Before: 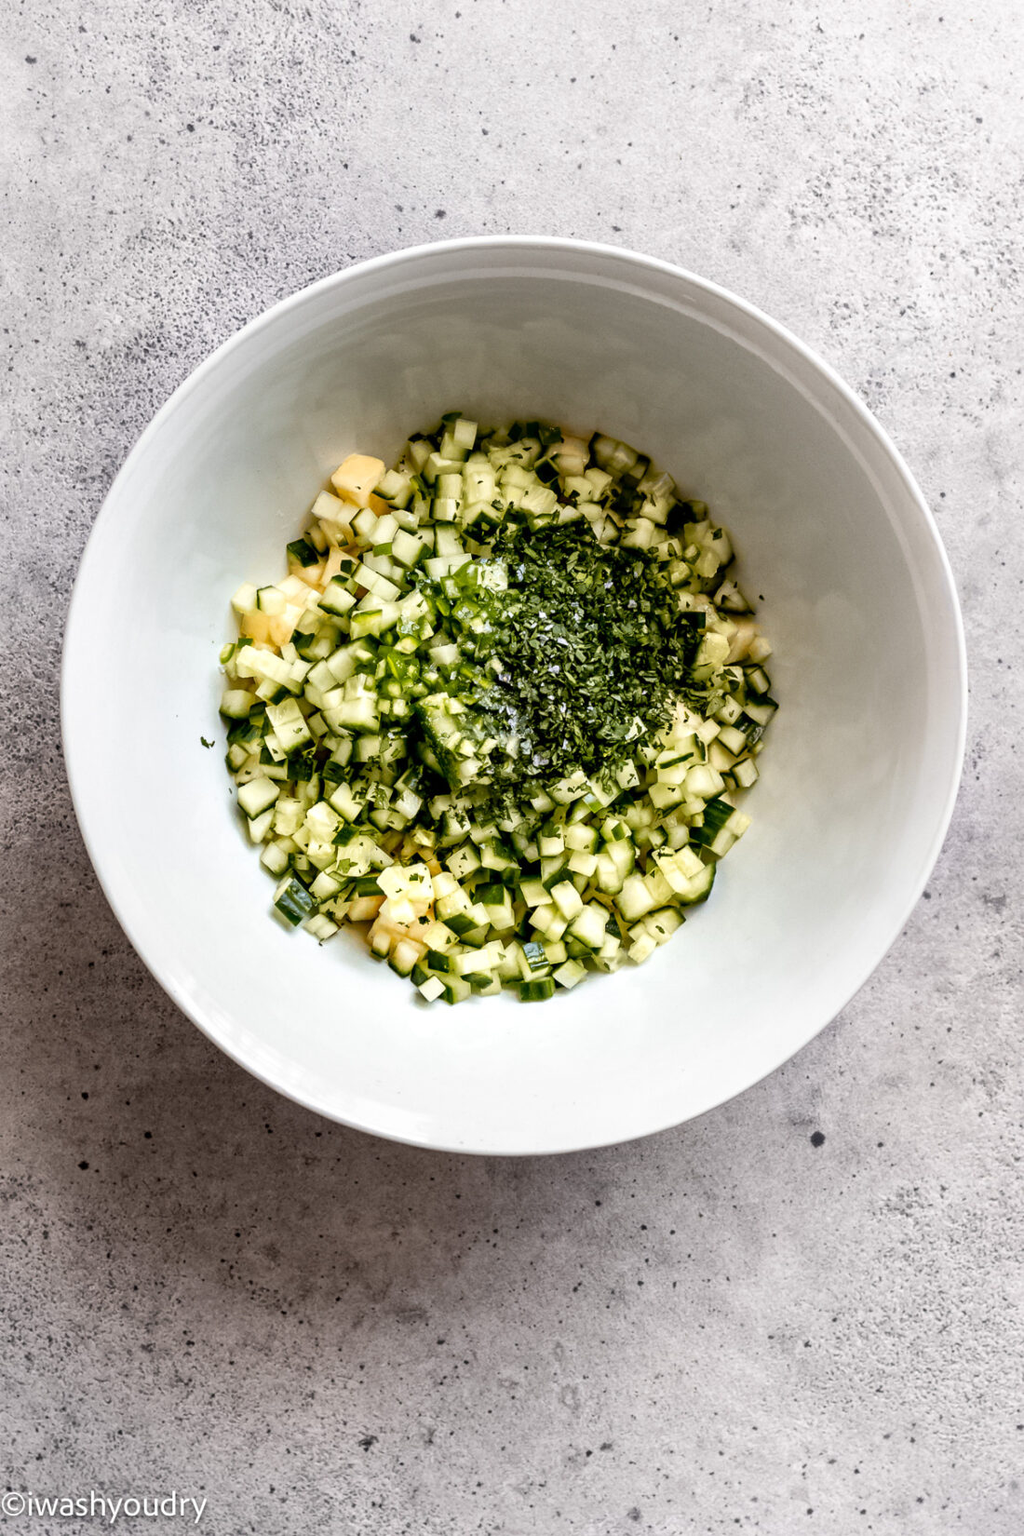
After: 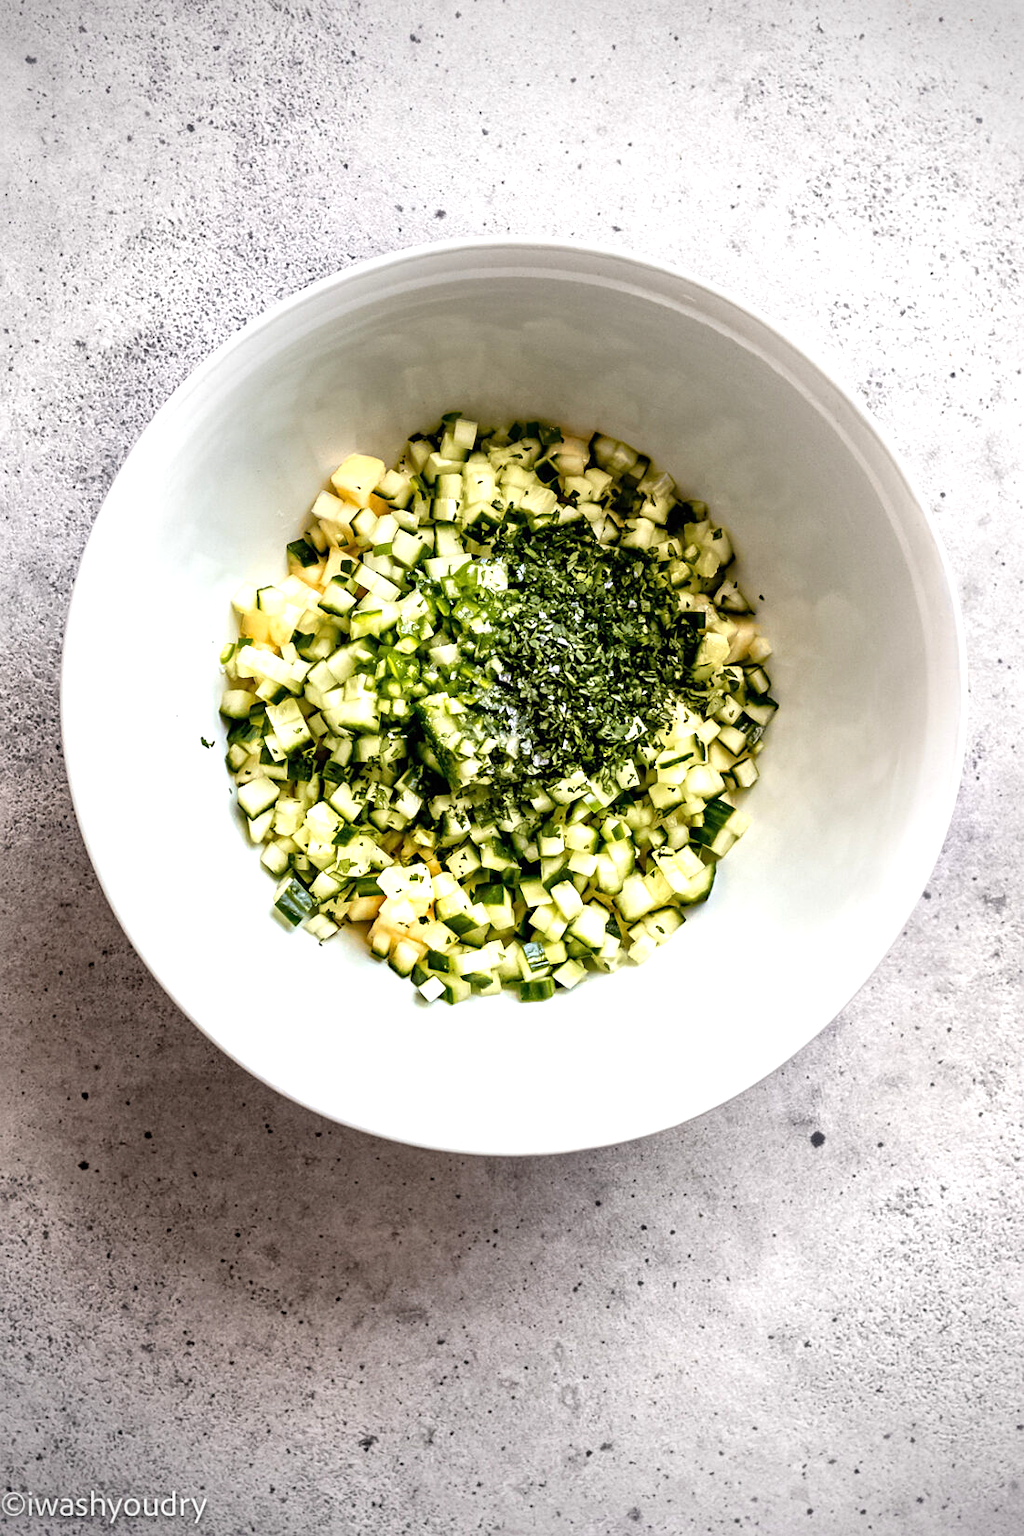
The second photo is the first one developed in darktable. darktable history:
vignetting: fall-off start 88.53%, fall-off radius 44.2%, saturation 0.376, width/height ratio 1.161
exposure: black level correction 0, exposure 0.5 EV, compensate highlight preservation false
sharpen: amount 0.2
